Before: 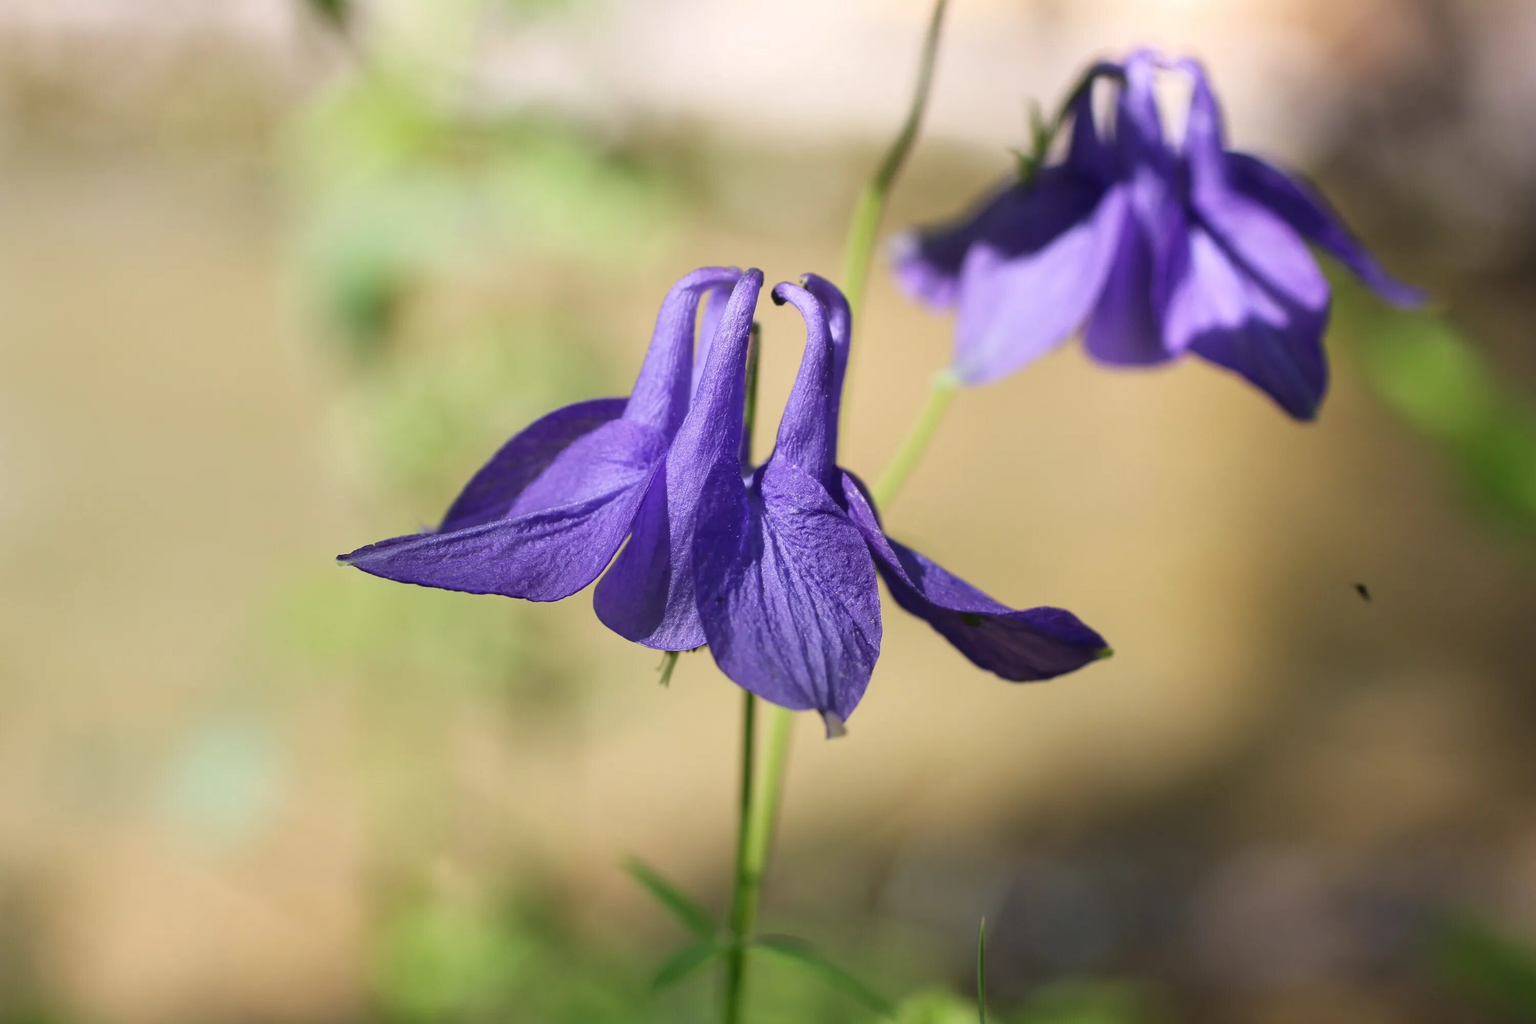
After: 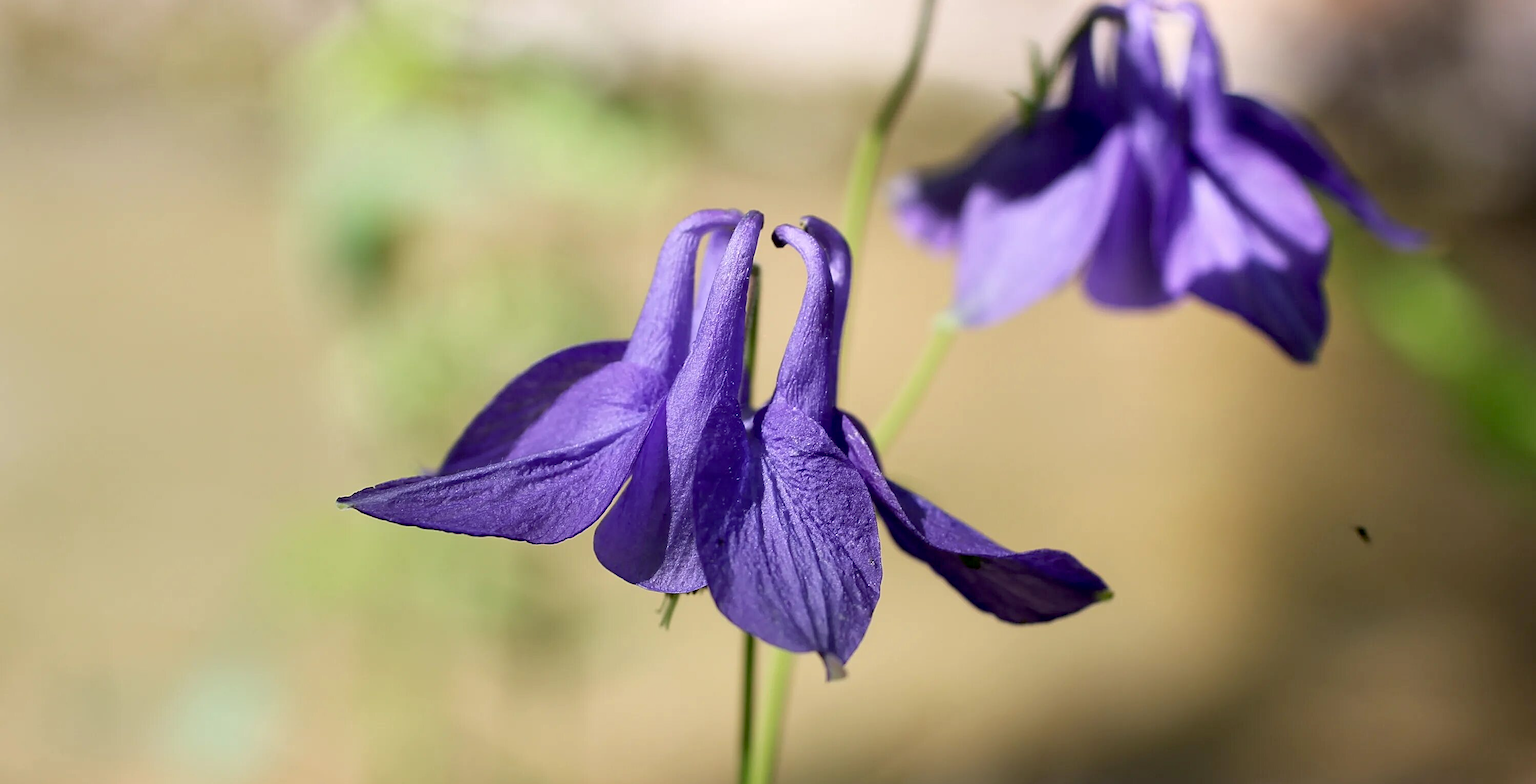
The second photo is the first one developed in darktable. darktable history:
crop: top 5.667%, bottom 17.637%
white balance: emerald 1
contrast brightness saturation: saturation -0.05
sharpen: on, module defaults
exposure: black level correction 0.01, exposure 0.011 EV, compensate highlight preservation false
tone equalizer: on, module defaults
